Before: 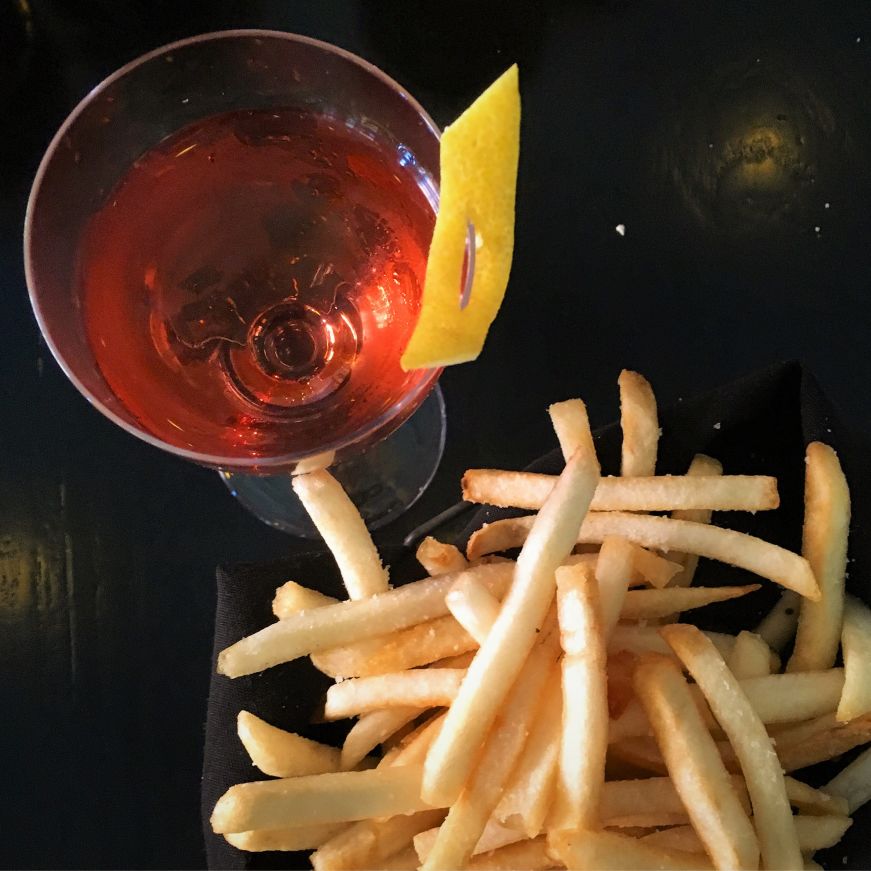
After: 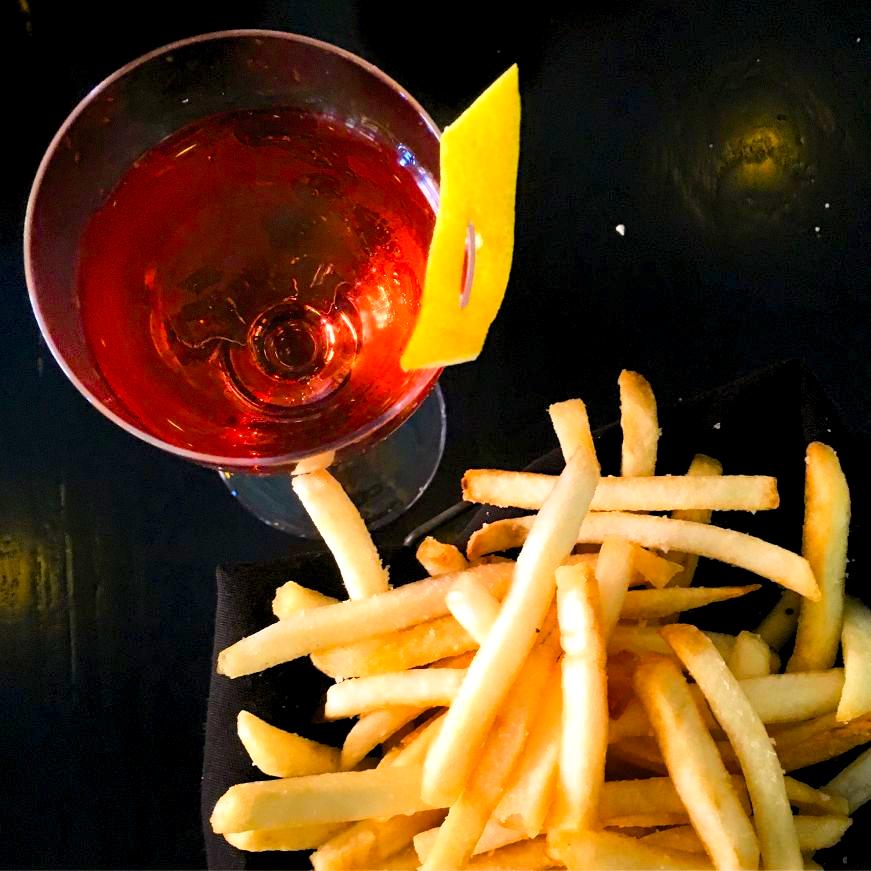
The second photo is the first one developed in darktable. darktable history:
contrast brightness saturation: contrast 0.2, brightness 0.16, saturation 0.22
color balance rgb: global offset › luminance -0.51%, perceptual saturation grading › global saturation 27.53%, perceptual saturation grading › highlights -25%, perceptual saturation grading › shadows 25%, perceptual brilliance grading › highlights 6.62%, perceptual brilliance grading › mid-tones 17.07%, perceptual brilliance grading › shadows -5.23%
